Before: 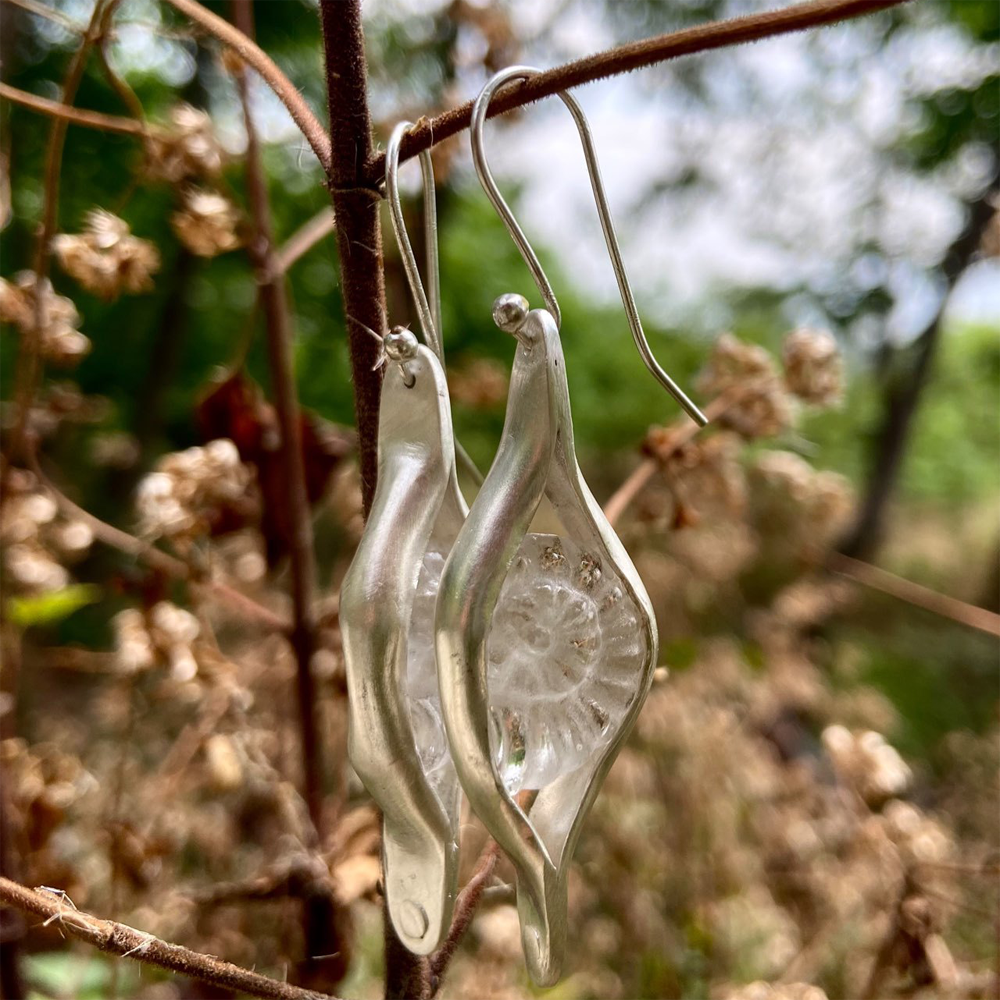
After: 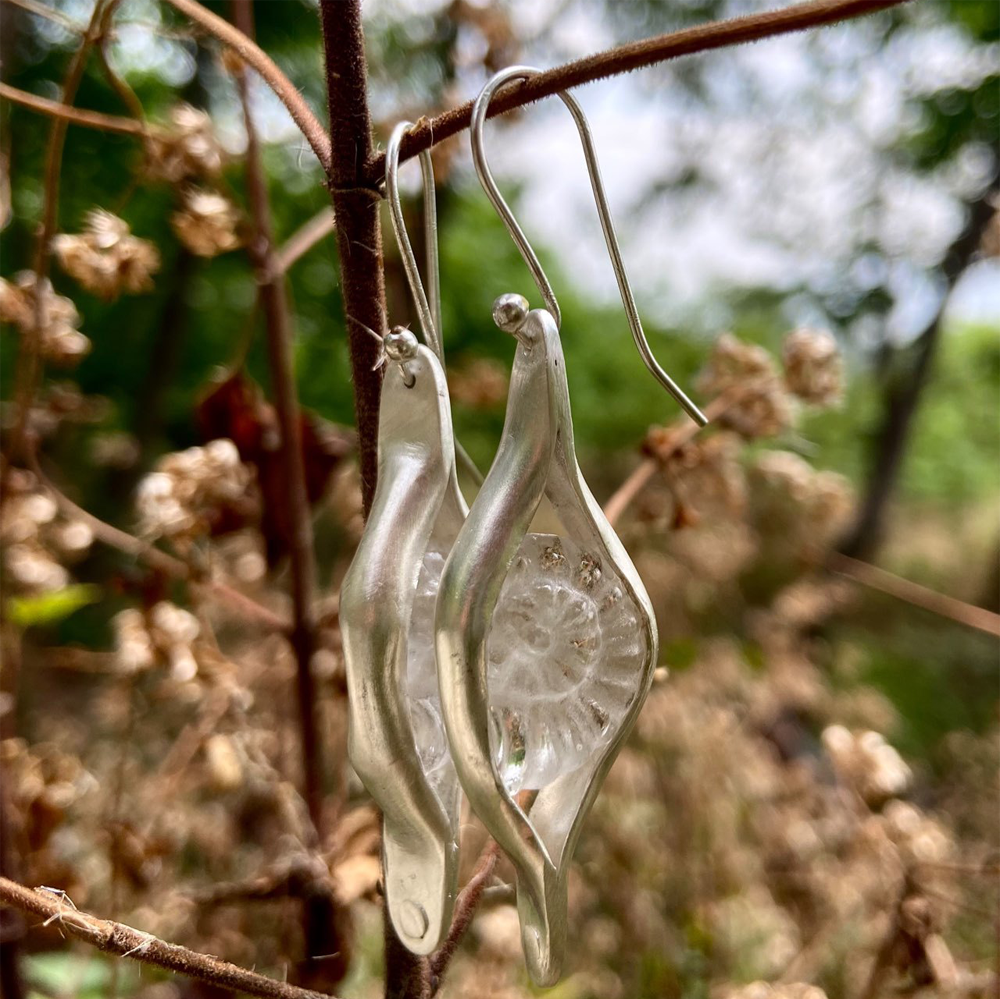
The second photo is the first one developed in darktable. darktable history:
crop: bottom 0.071%
exposure: compensate highlight preservation false
